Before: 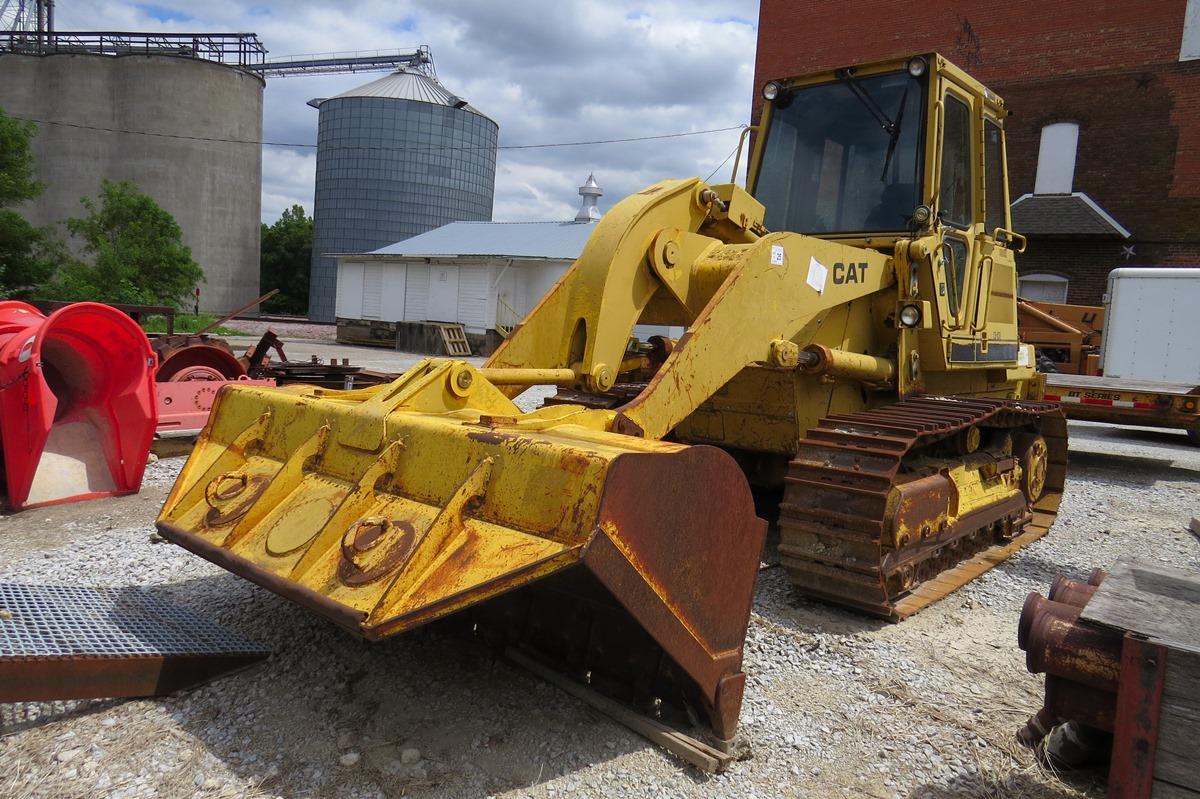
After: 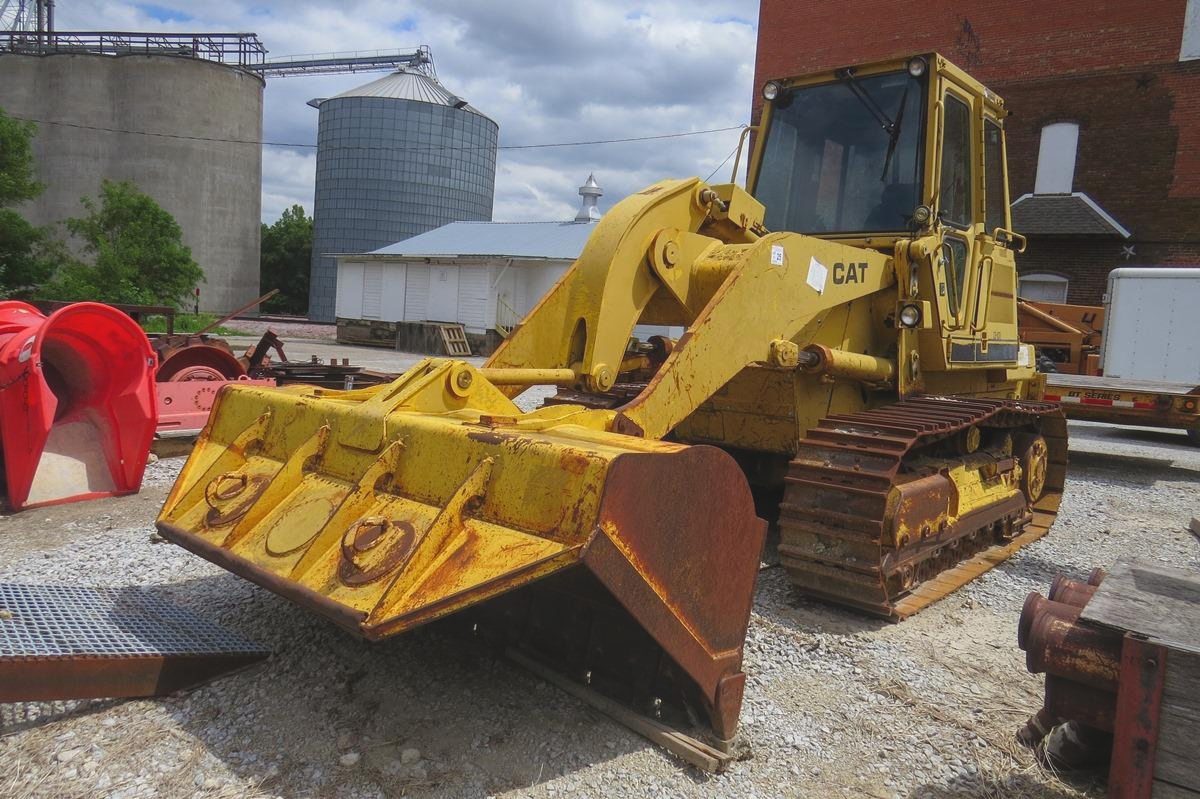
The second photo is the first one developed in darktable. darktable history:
local contrast: highlights 48%, shadows 0%, detail 100%
exposure: black level correction -0.003, exposure 0.04 EV, compensate highlight preservation false
